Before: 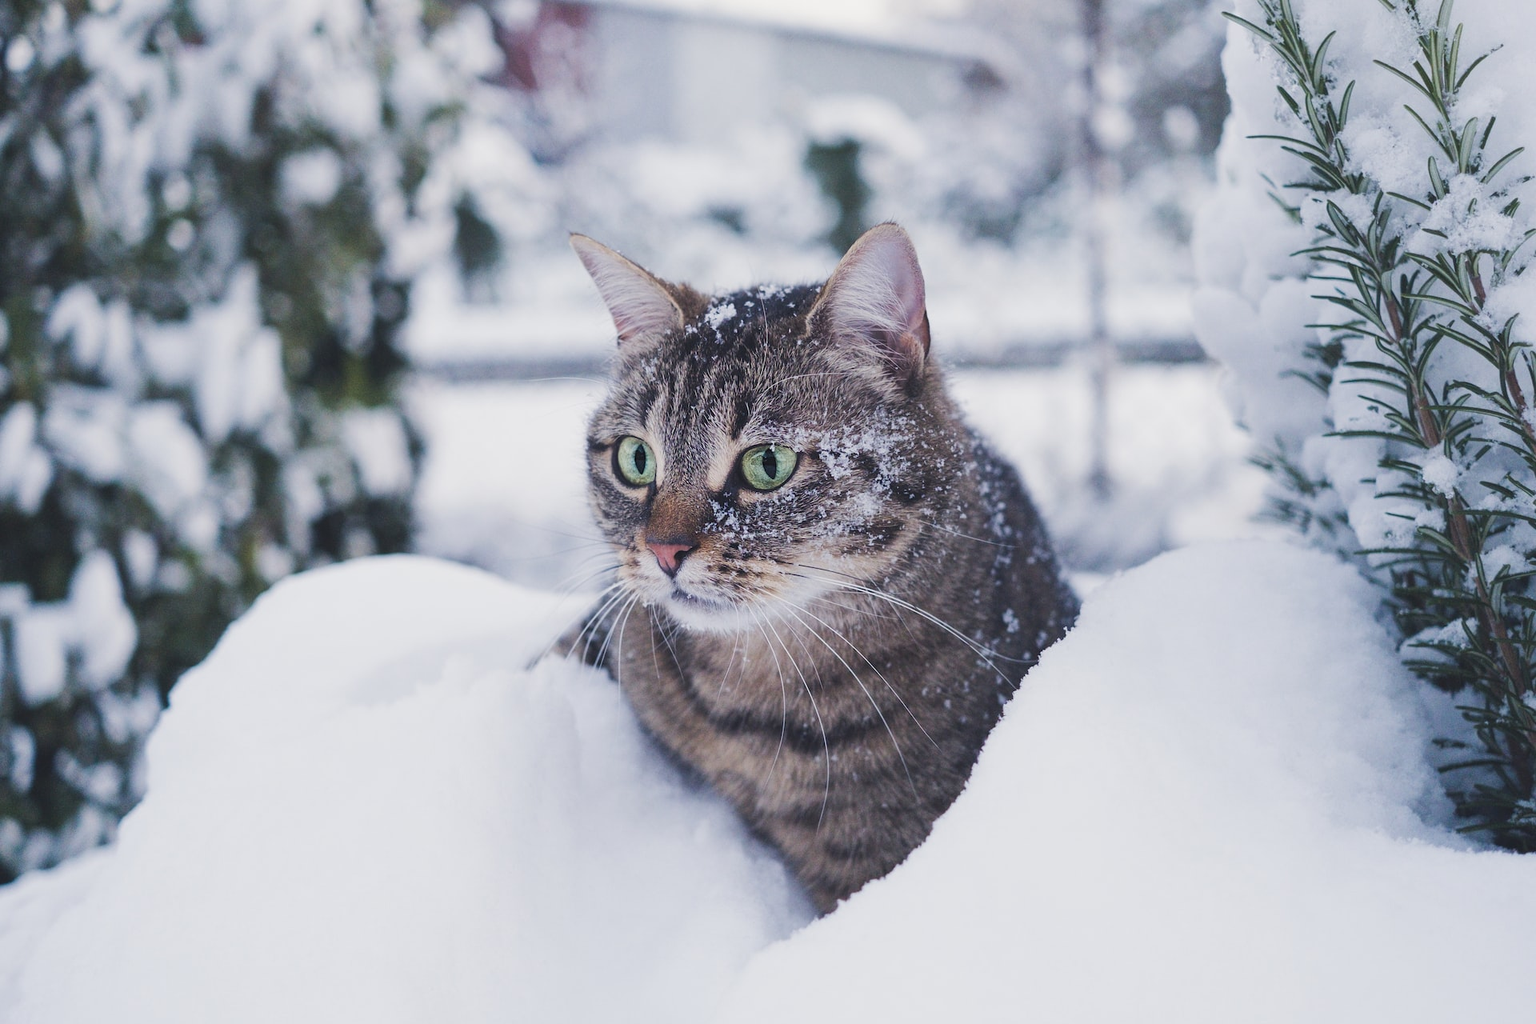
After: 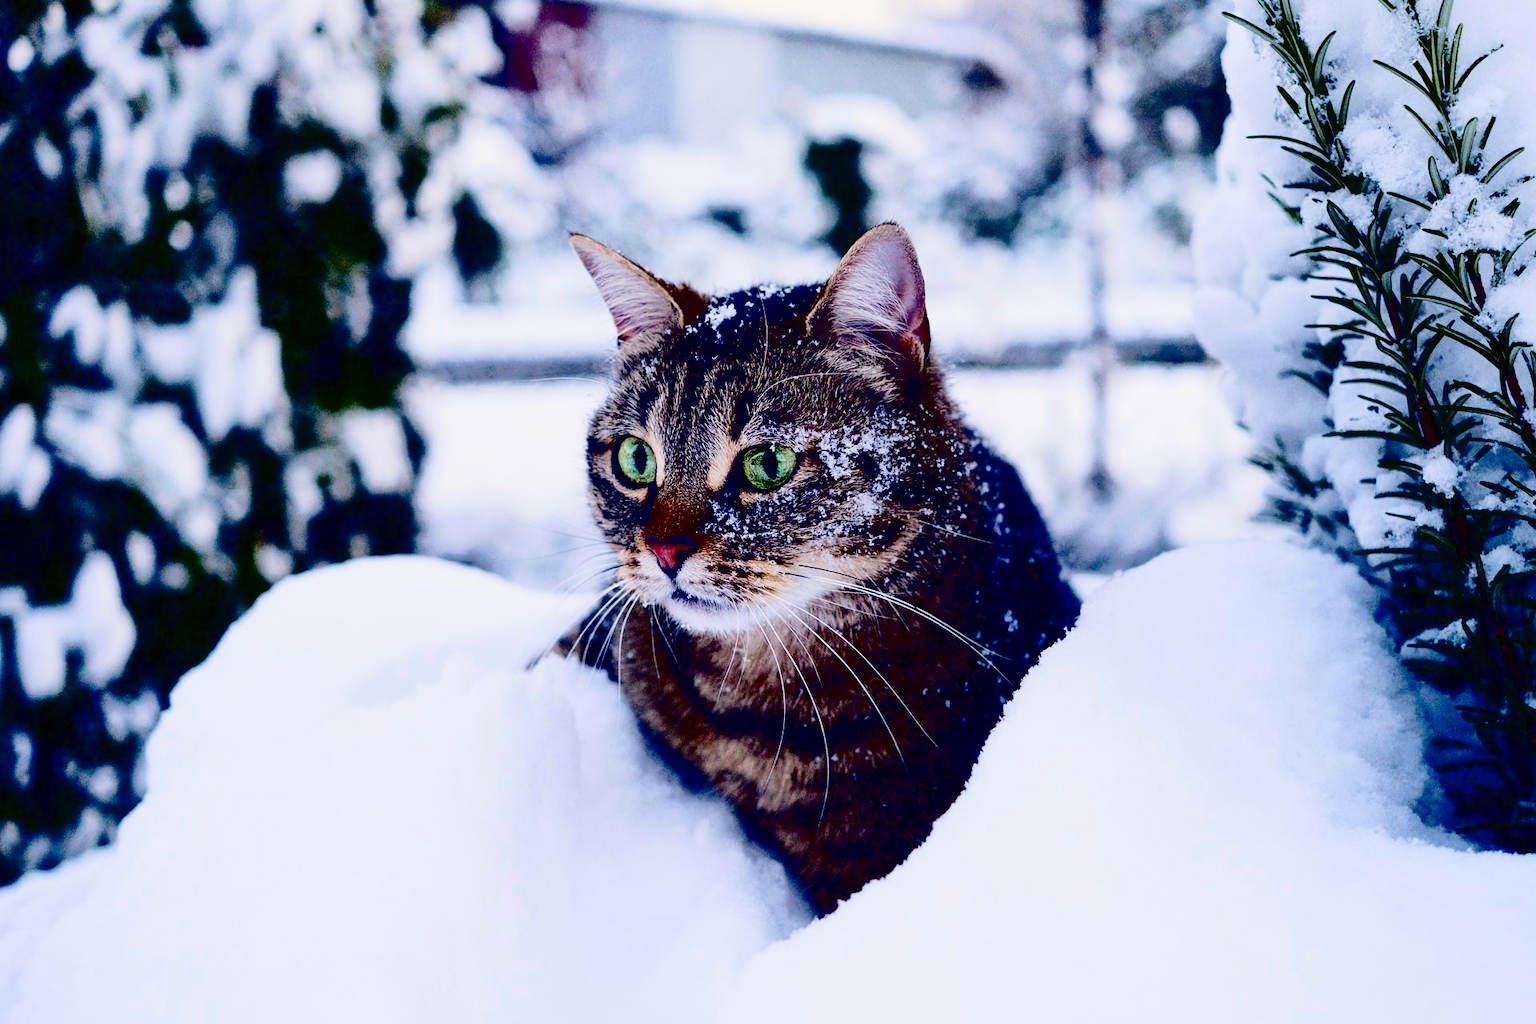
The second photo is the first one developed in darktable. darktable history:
shadows and highlights: on, module defaults
contrast brightness saturation: contrast 0.77, brightness -1, saturation 1
